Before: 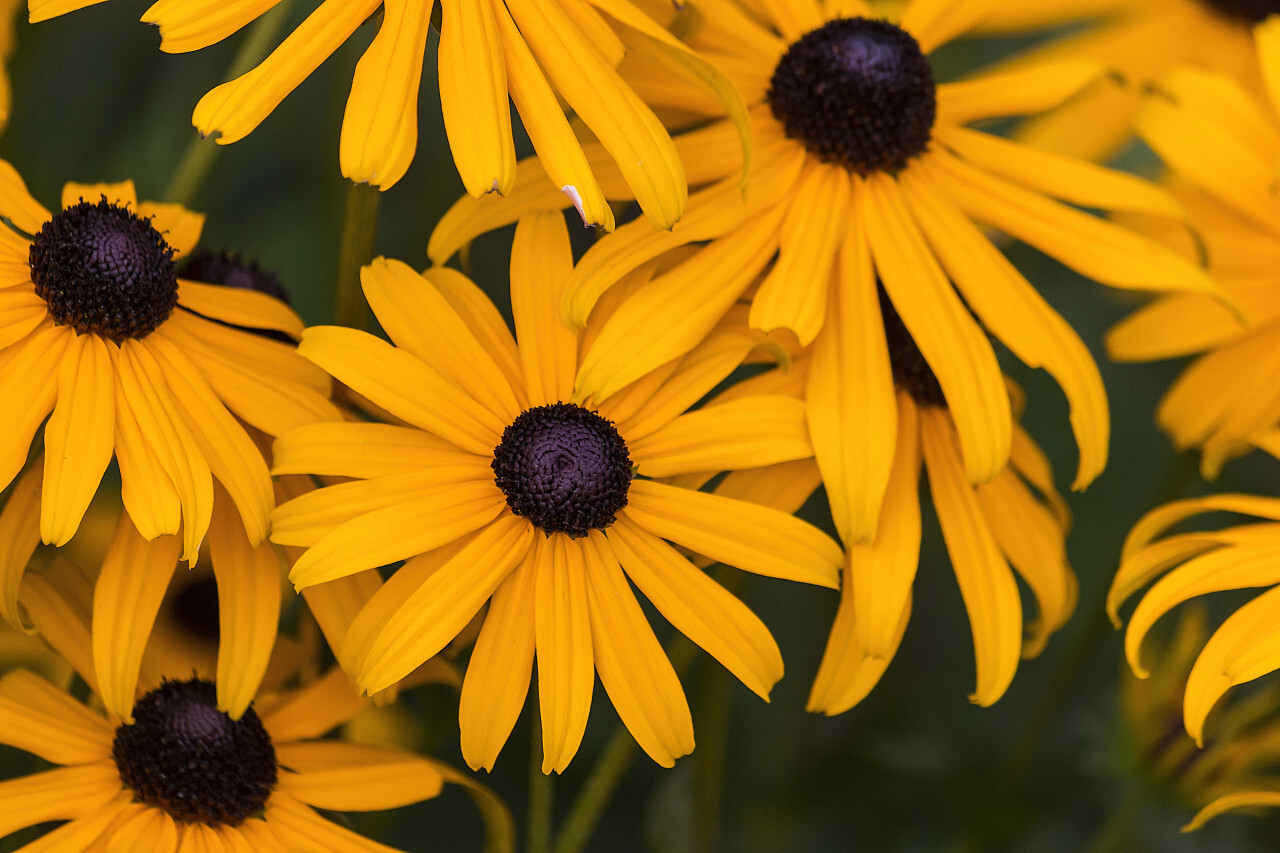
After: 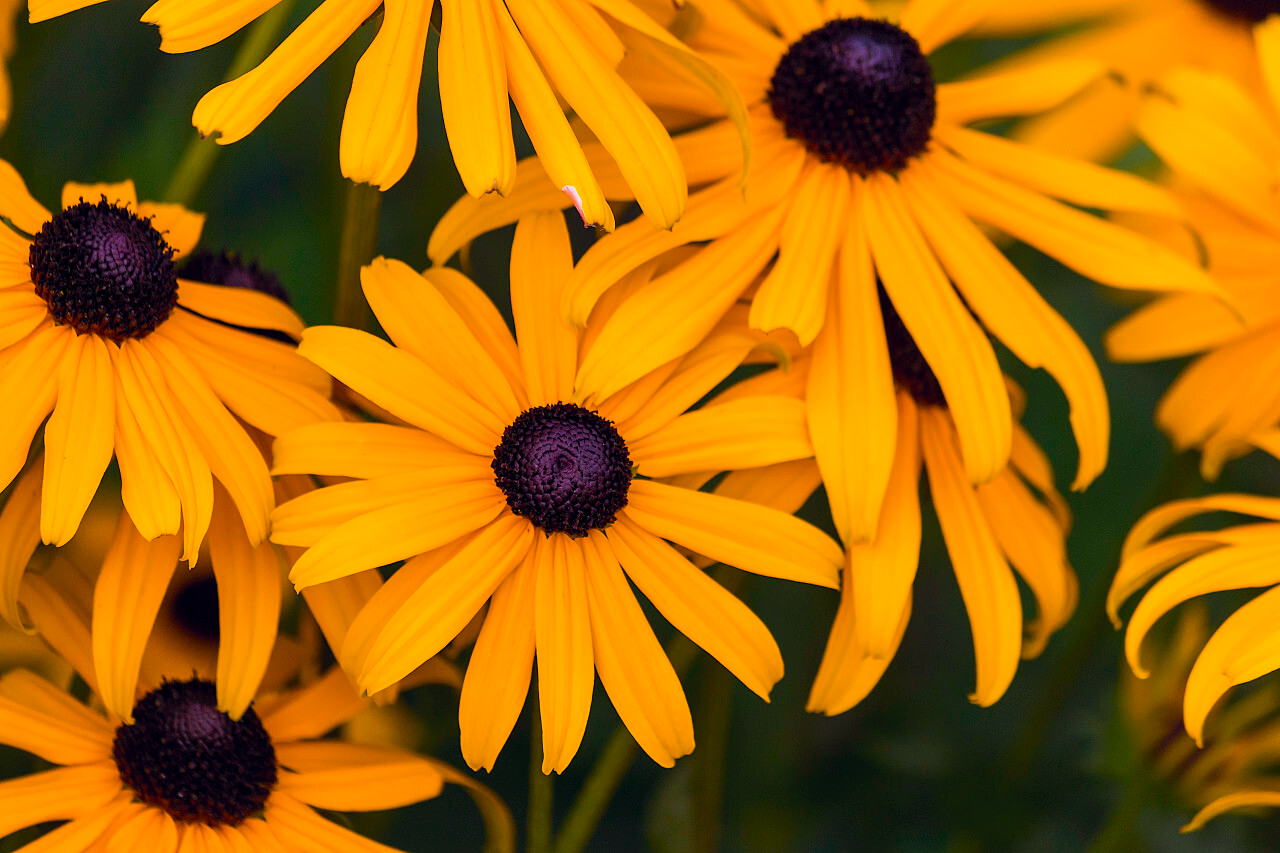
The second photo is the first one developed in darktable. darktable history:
color balance rgb: power › hue 62.59°, global offset › chroma 0.058%, global offset › hue 254.14°, linear chroma grading › global chroma 14.542%, perceptual saturation grading › global saturation 19.868%, global vibrance 20%
